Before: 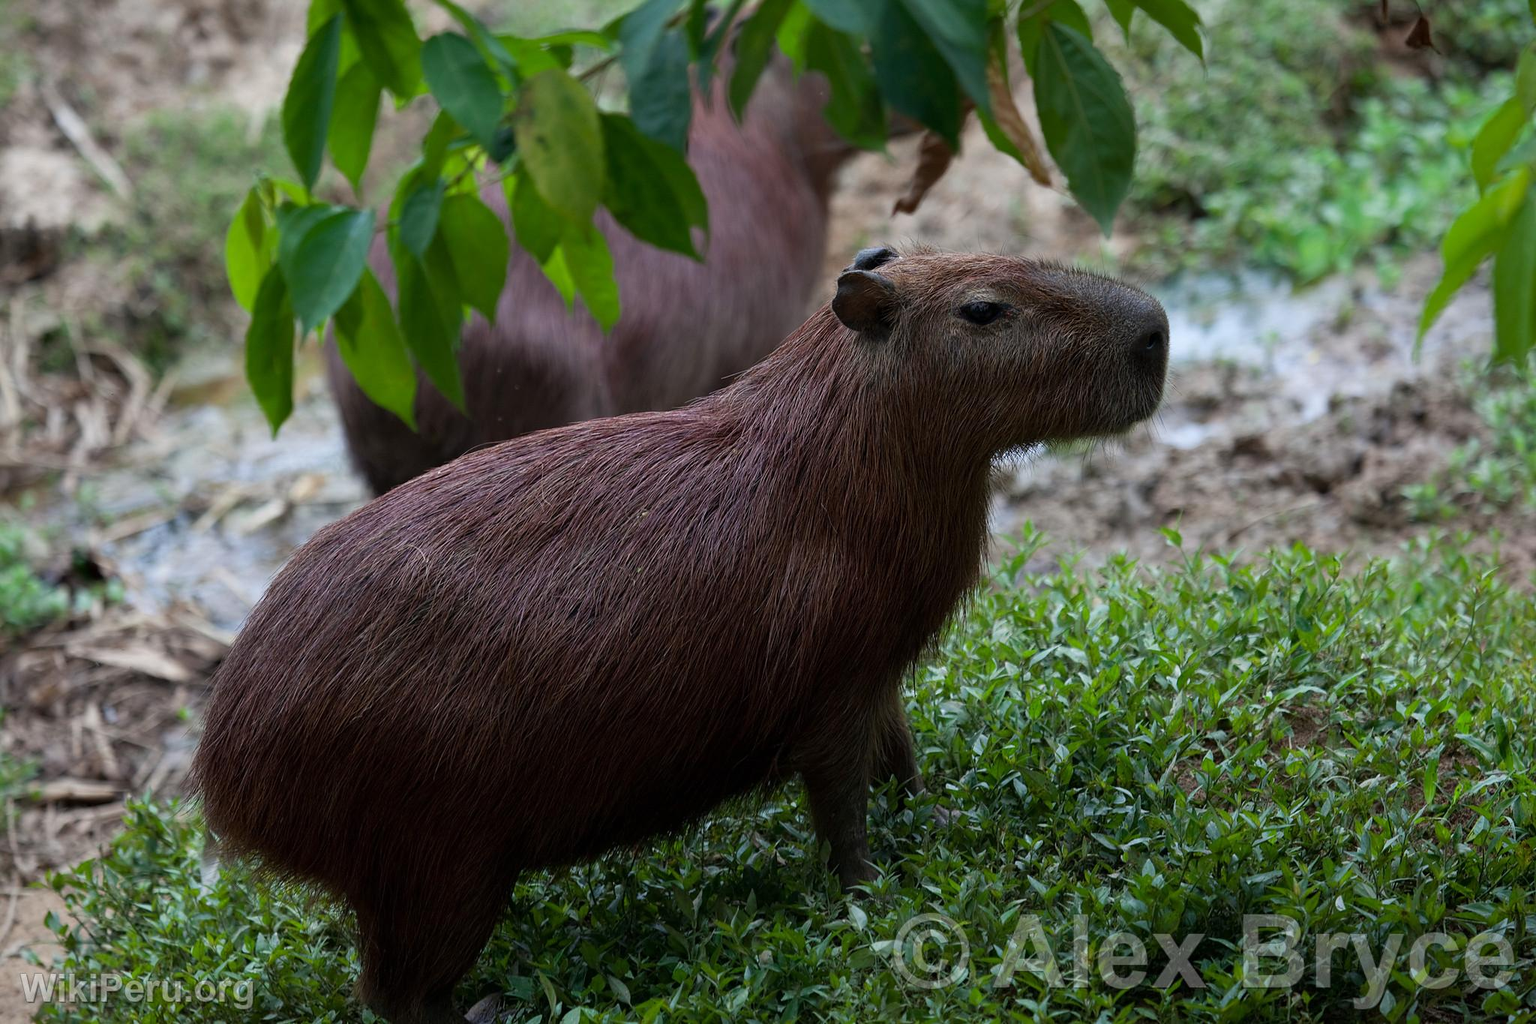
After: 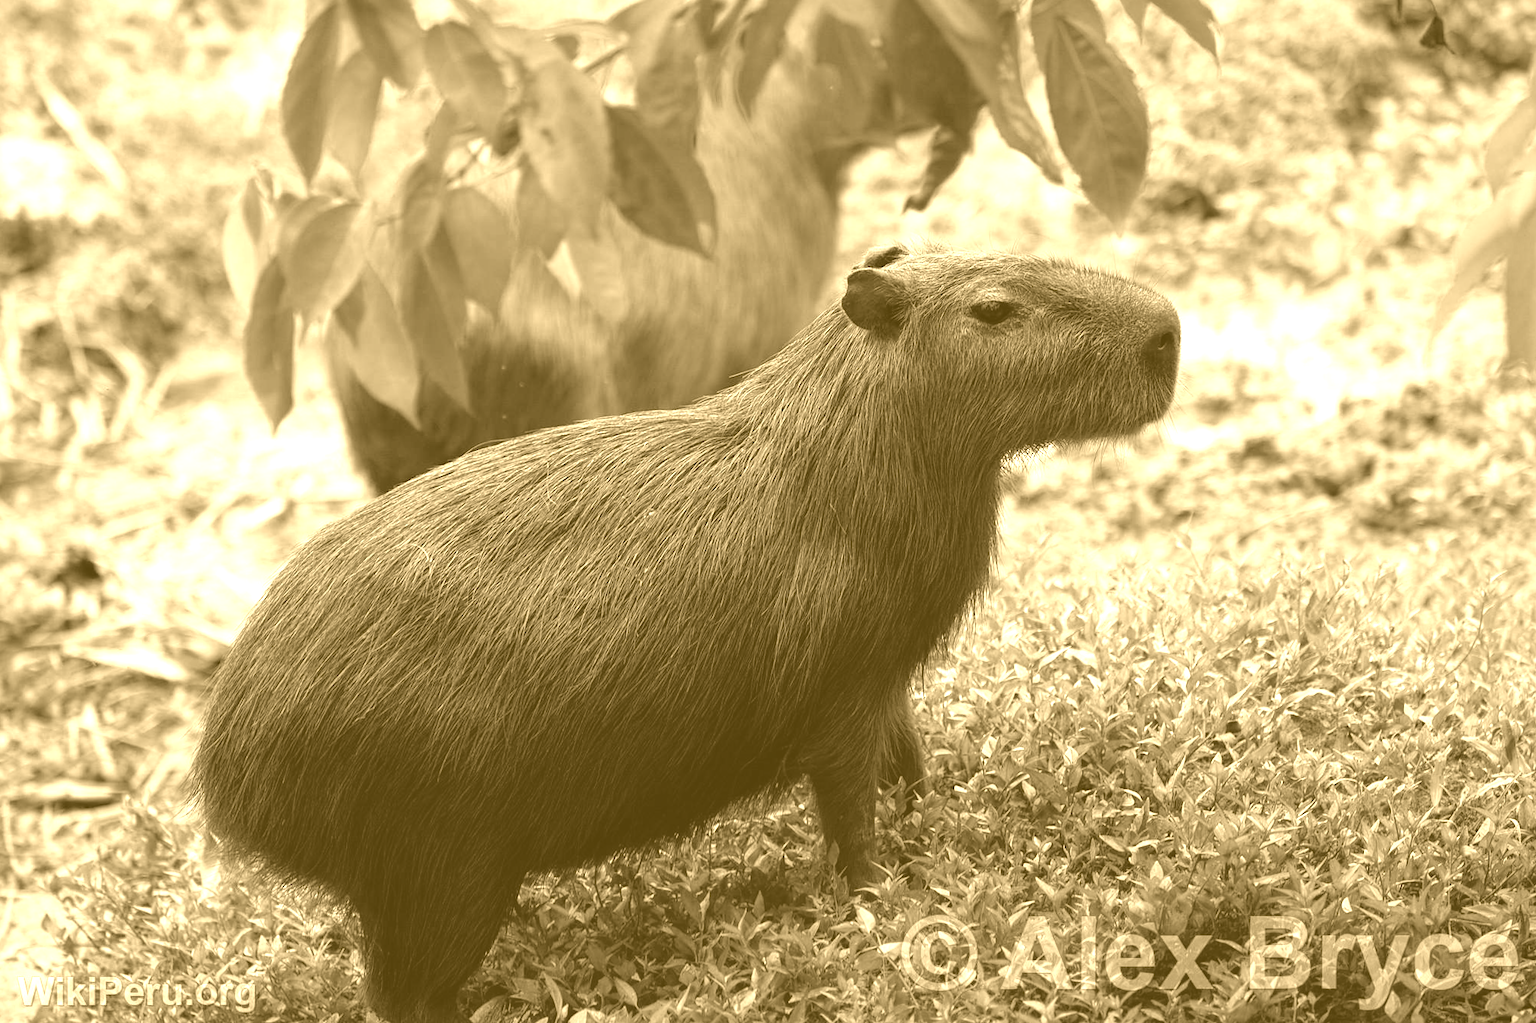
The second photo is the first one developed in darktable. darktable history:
local contrast: highlights 100%, shadows 100%, detail 120%, midtone range 0.2
rotate and perspective: rotation 0.174°, lens shift (vertical) 0.013, lens shift (horizontal) 0.019, shear 0.001, automatic cropping original format, crop left 0.007, crop right 0.991, crop top 0.016, crop bottom 0.997
exposure: exposure 0.485 EV, compensate highlight preservation false
colorize: hue 36°, source mix 100%
